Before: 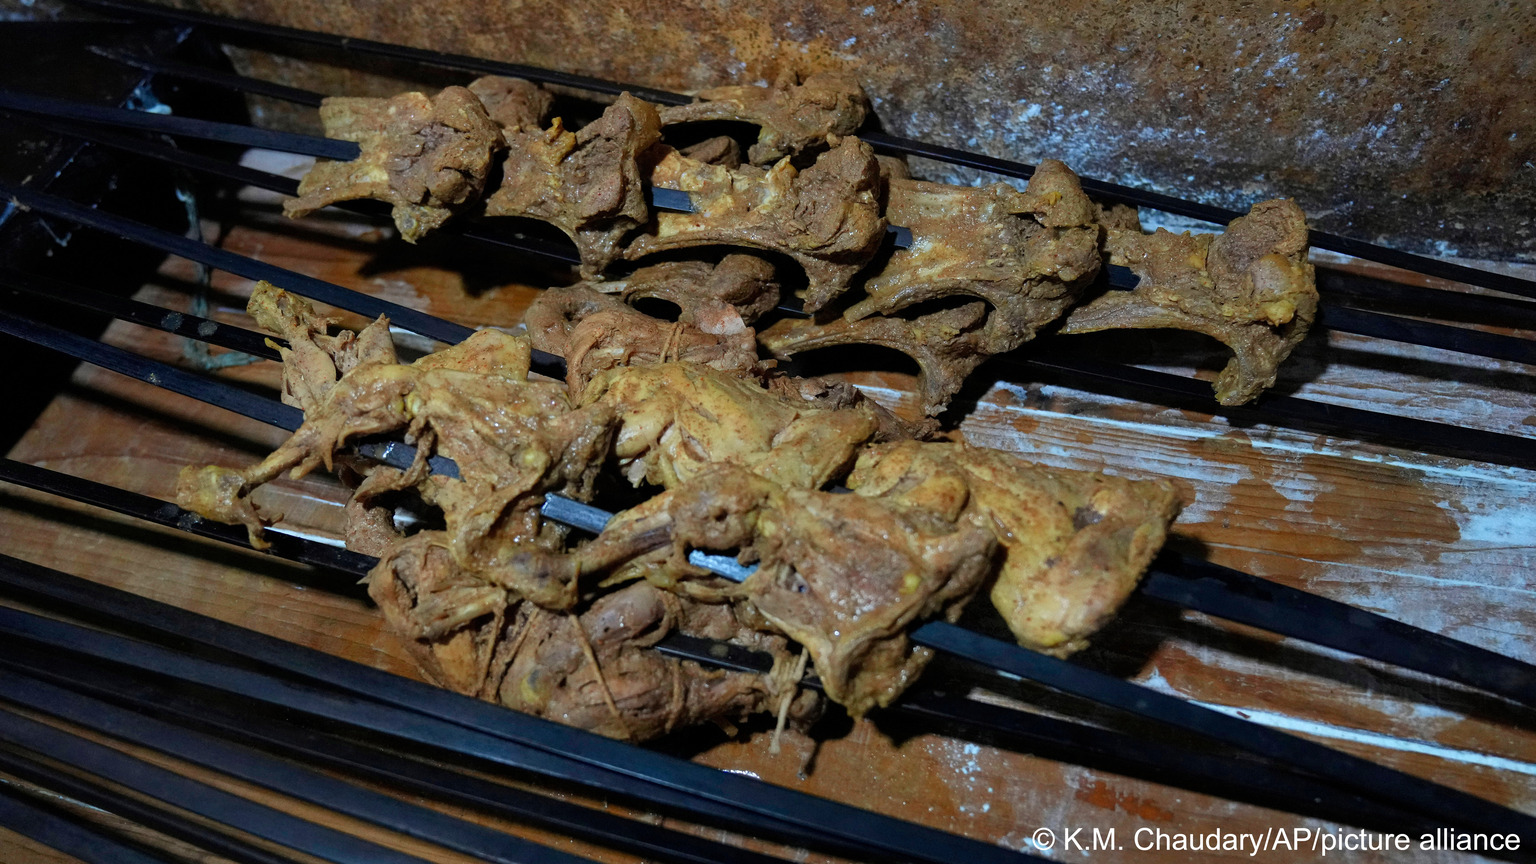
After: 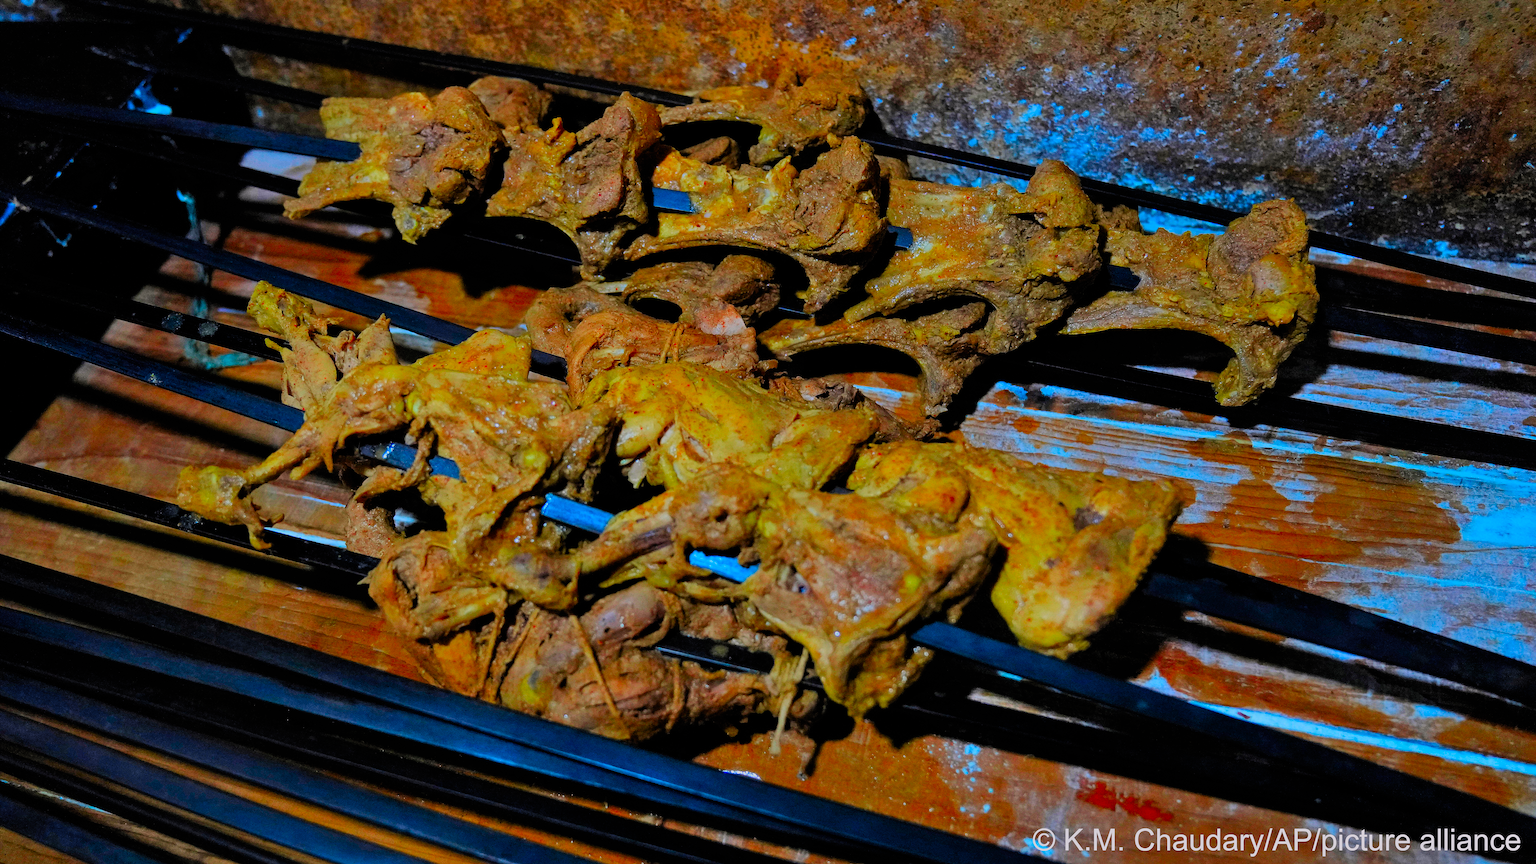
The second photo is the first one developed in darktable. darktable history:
color correction: highlights a* 1.56, highlights b* -1.87, saturation 2.43
filmic rgb: black relative exposure -7.12 EV, white relative exposure 5.39 EV, hardness 3.02, add noise in highlights 0.001, color science v3 (2019), use custom middle-gray values true, contrast in highlights soft
sharpen: radius 1.564, amount 0.372, threshold 1.376
shadows and highlights: shadows 30.72, highlights -63.23, highlights color adjustment 49.74%, soften with gaussian
